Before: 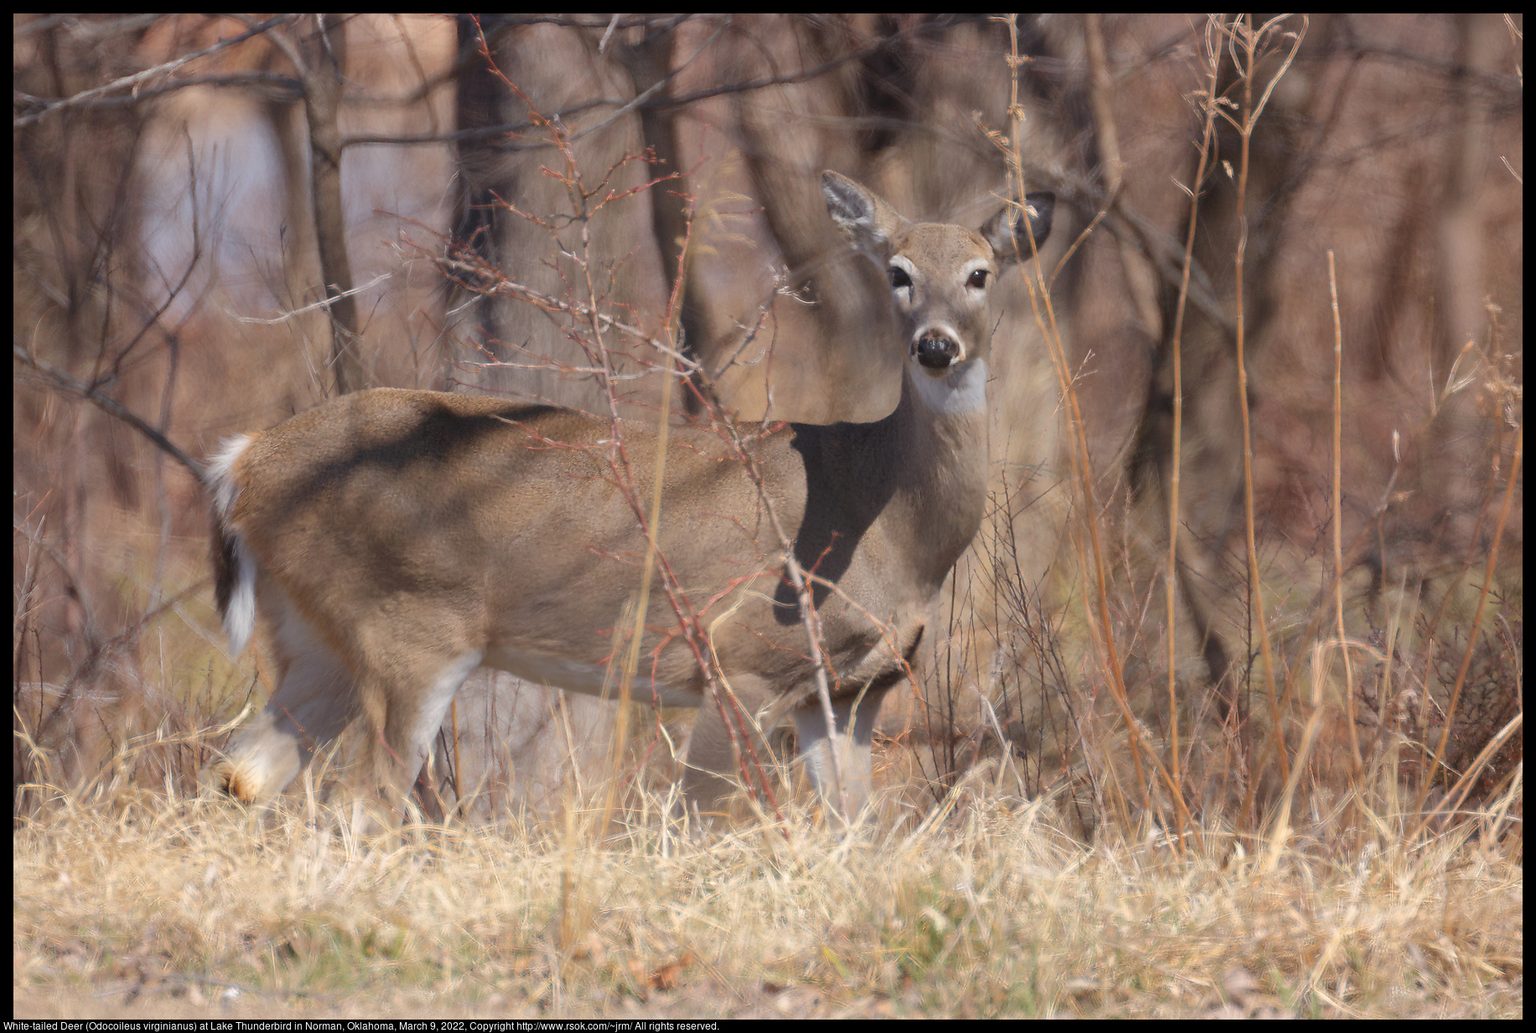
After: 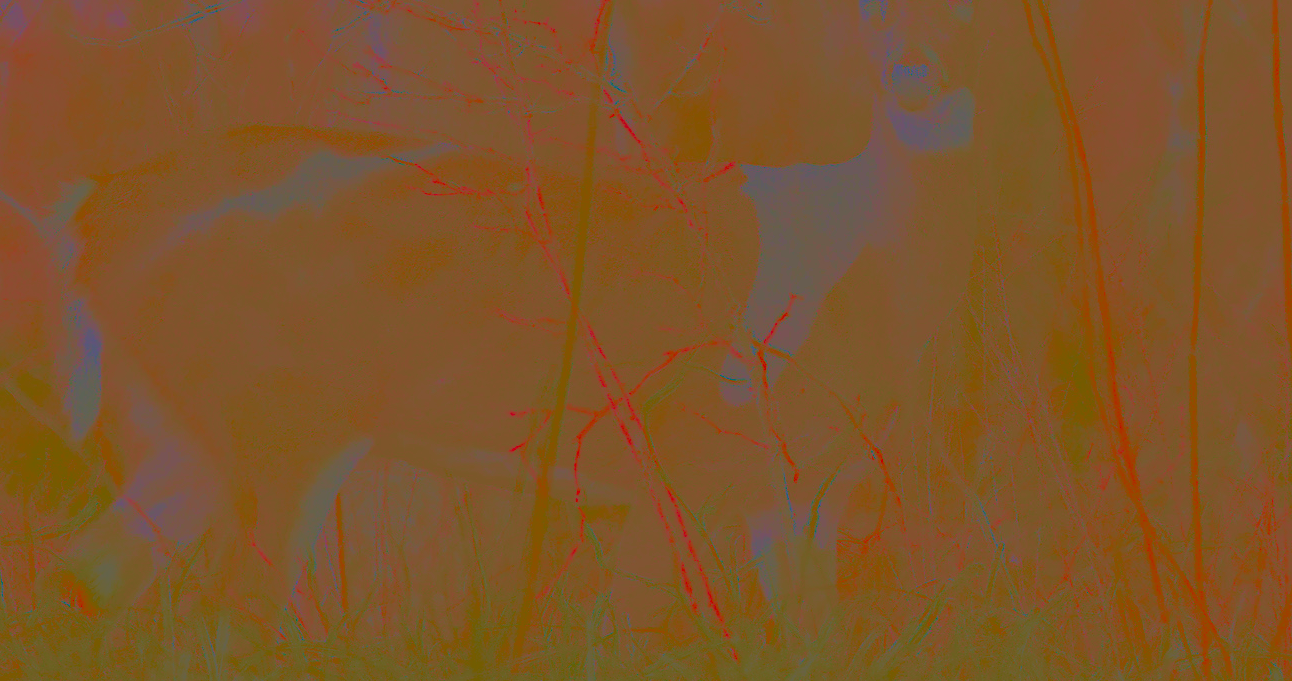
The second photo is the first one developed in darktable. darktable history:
contrast brightness saturation: contrast -0.99, brightness -0.17, saturation 0.75
color correction: highlights a* -5.94, highlights b* 11.19
shadows and highlights: shadows 25, highlights -70
velvia: strength 74%
base curve: curves: ch0 [(0, 0) (0.579, 0.807) (1, 1)], preserve colors none
crop: left 11.123%, top 27.61%, right 18.3%, bottom 17.034%
